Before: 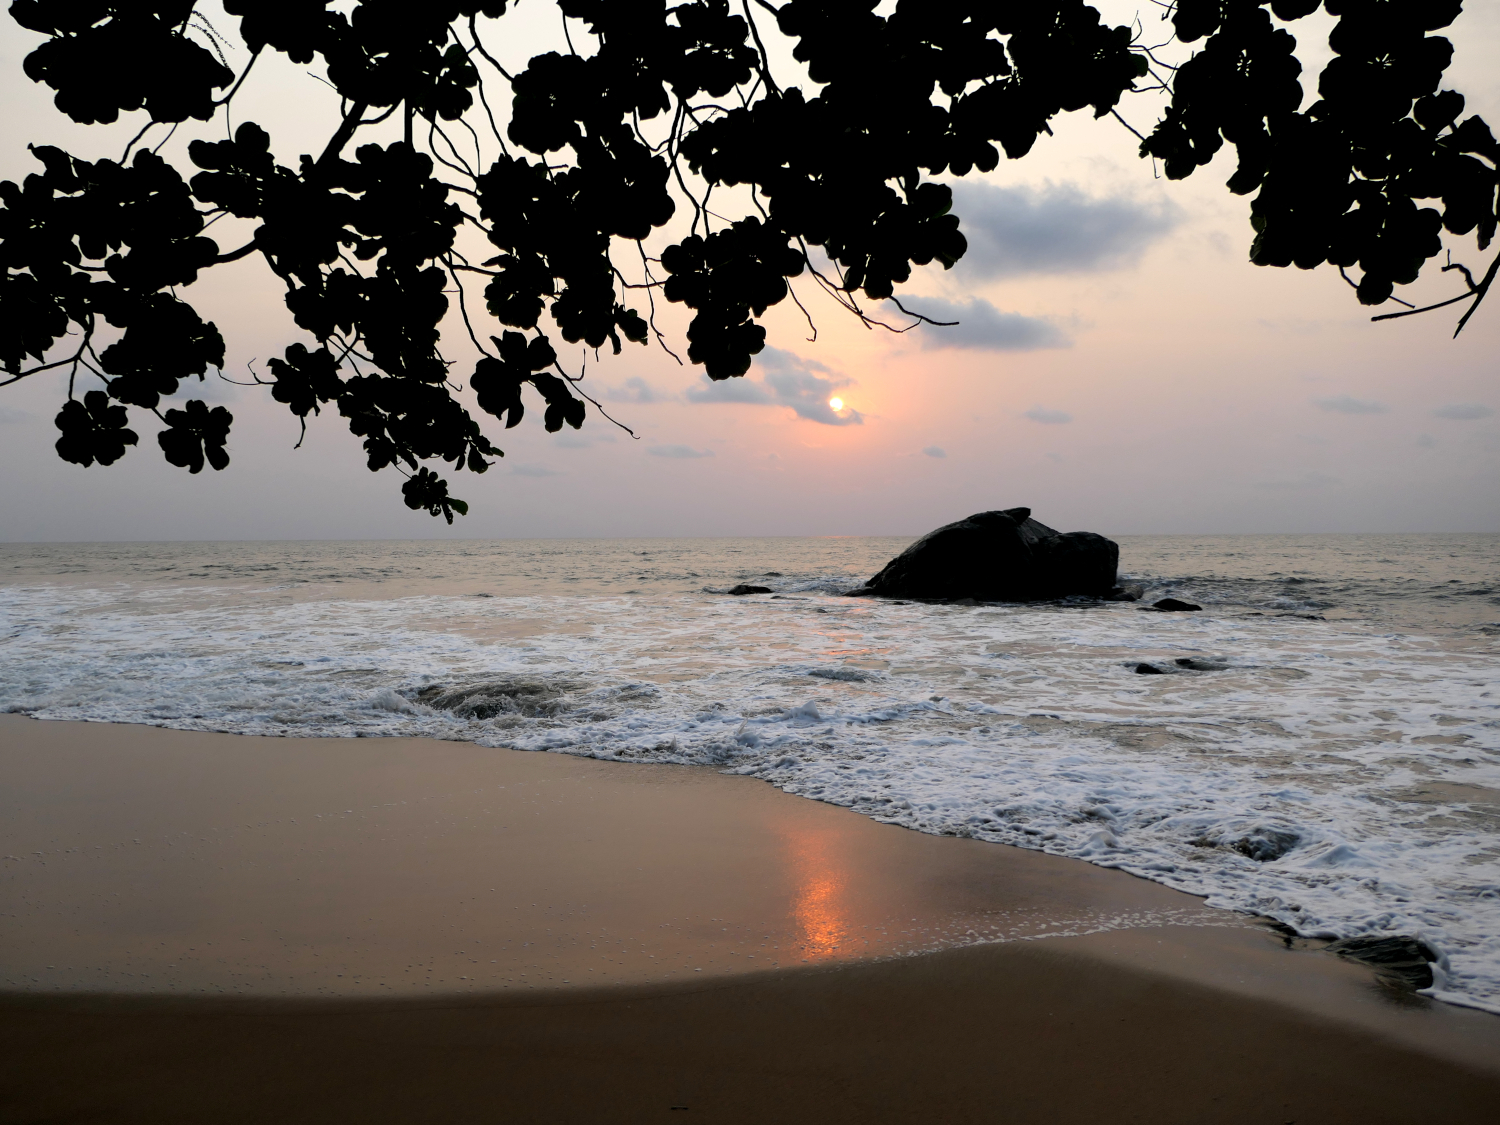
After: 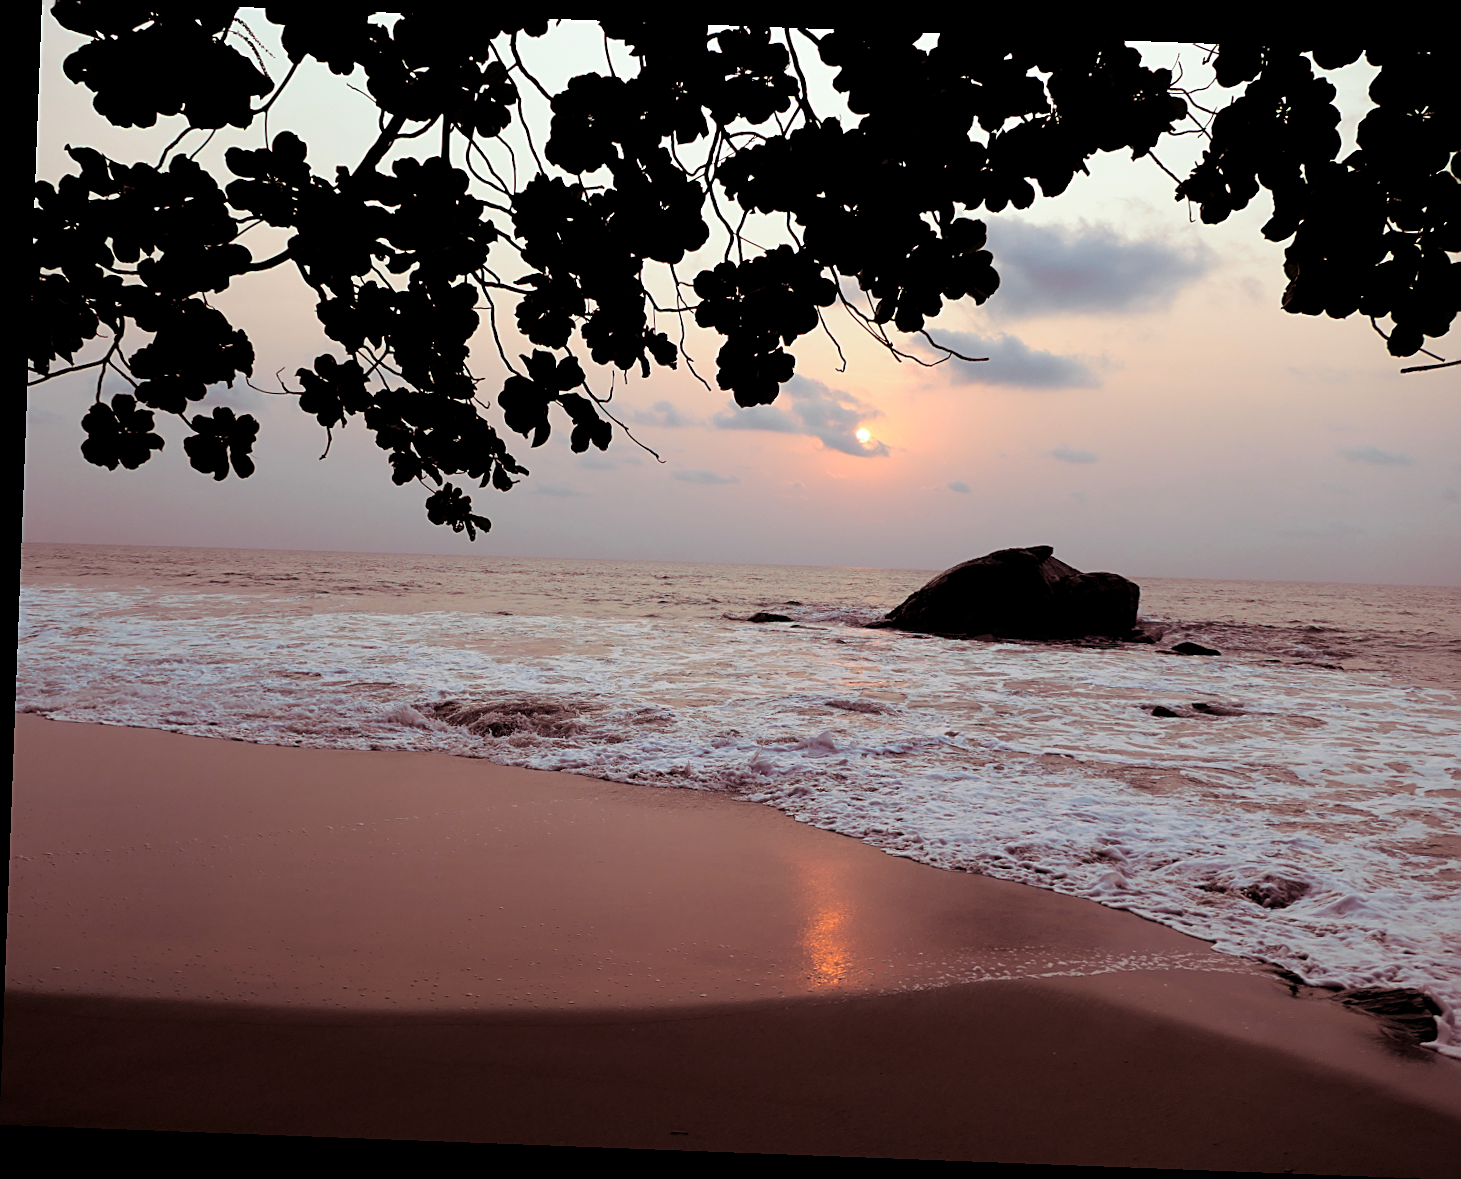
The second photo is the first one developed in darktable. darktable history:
sharpen: radius 1.967
crop and rotate: right 5.167%
rotate and perspective: rotation 2.17°, automatic cropping off
split-toning: highlights › hue 180°
